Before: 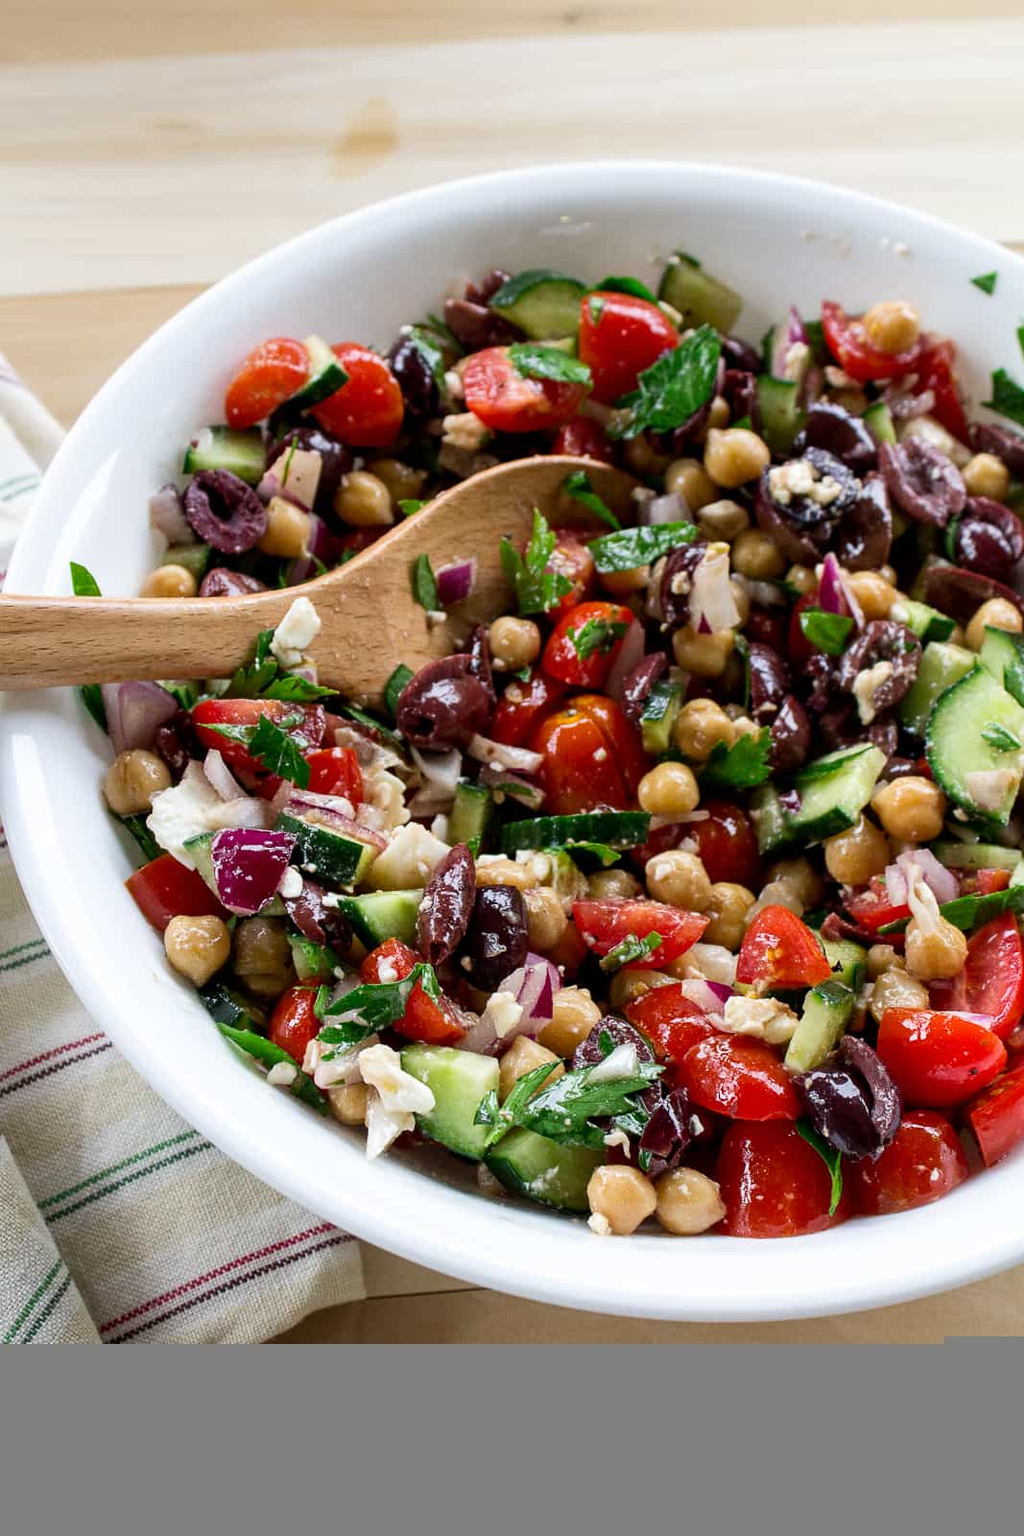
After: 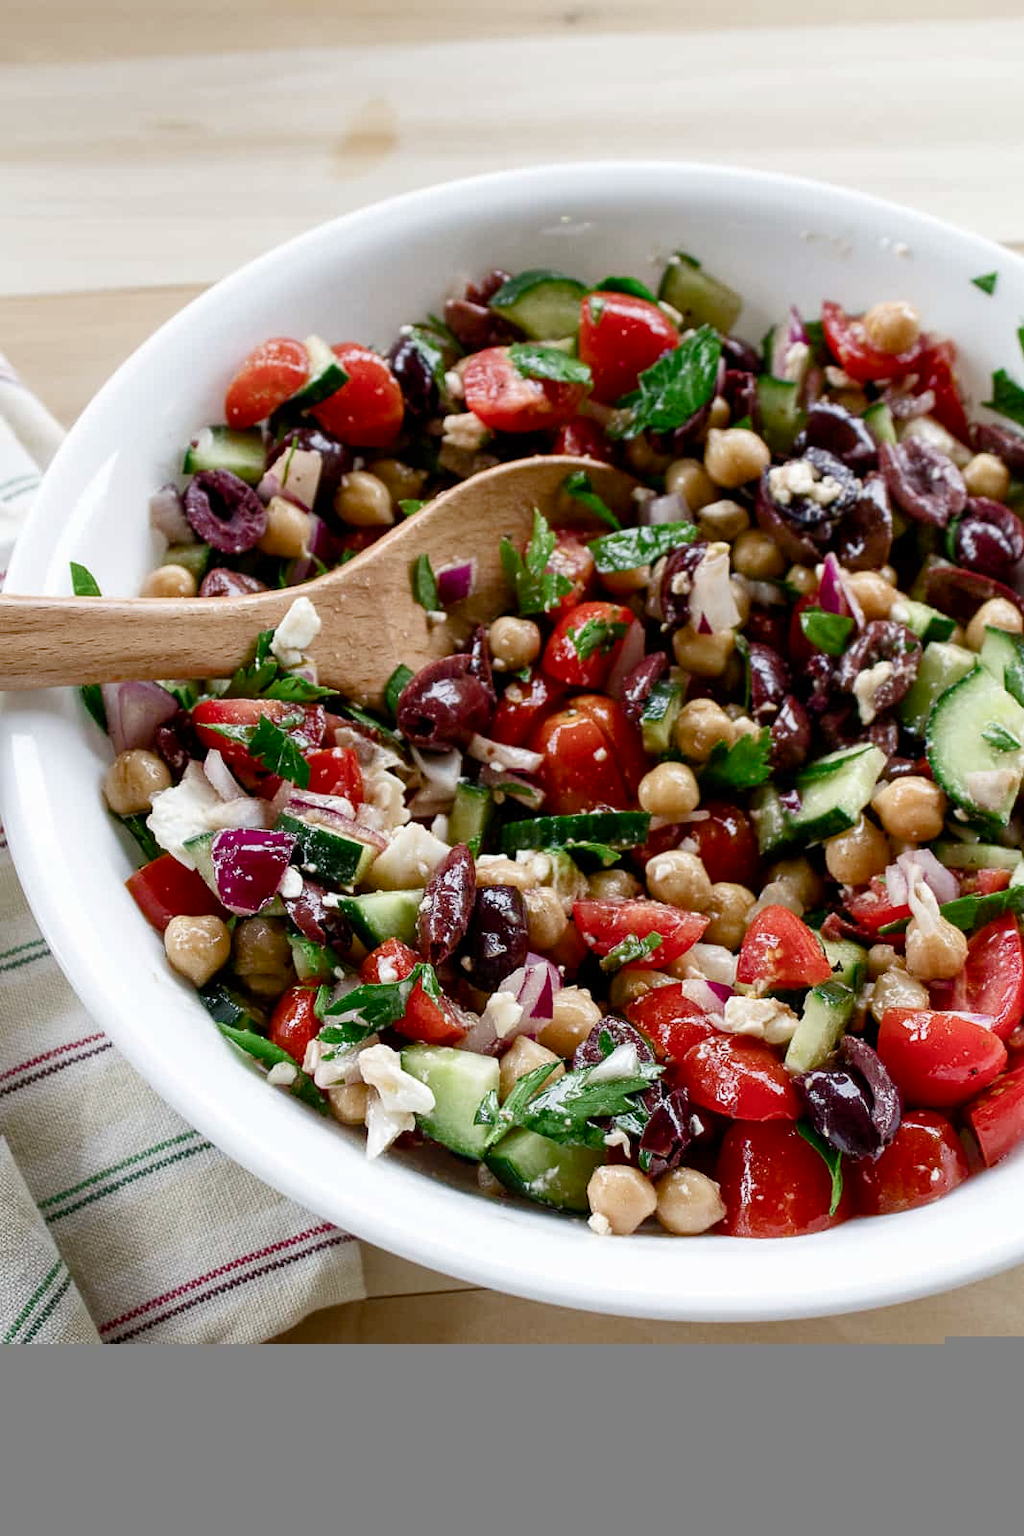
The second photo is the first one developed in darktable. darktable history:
color balance rgb: linear chroma grading › shadows -1.54%, linear chroma grading › highlights -14.529%, linear chroma grading › global chroma -9.341%, linear chroma grading › mid-tones -10.445%, perceptual saturation grading › global saturation 20%, perceptual saturation grading › highlights -49.687%, perceptual saturation grading › shadows 23.934%, global vibrance 21.432%
color calibration: illuminant same as pipeline (D50), adaptation XYZ, x 0.346, y 0.358, temperature 5009.08 K
